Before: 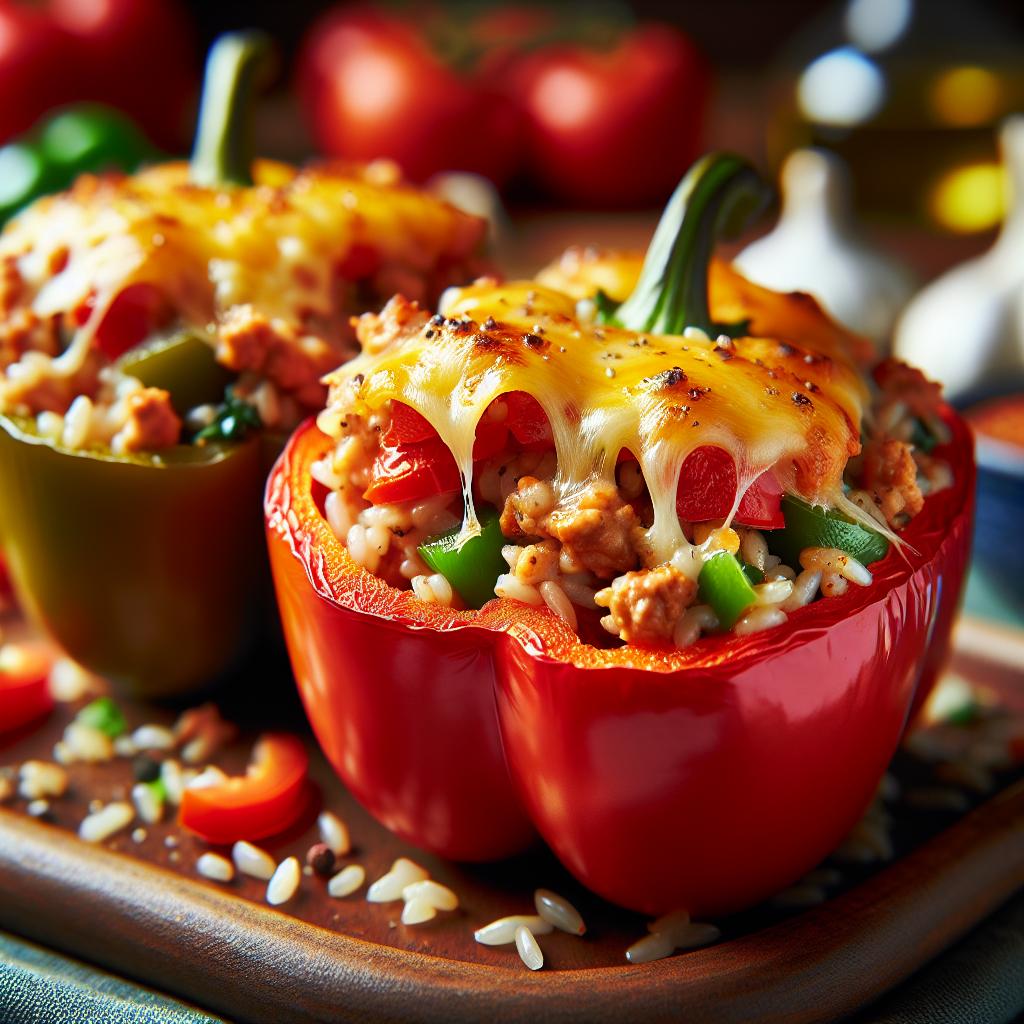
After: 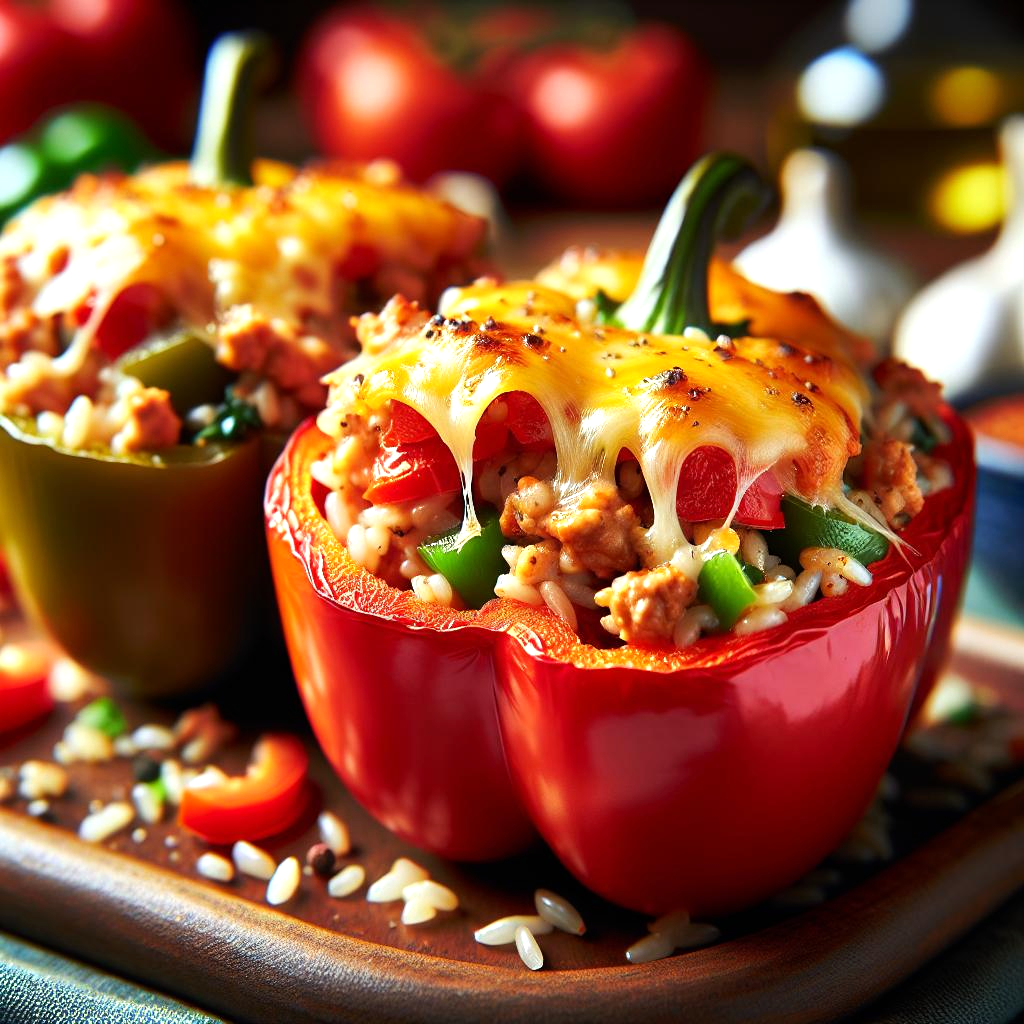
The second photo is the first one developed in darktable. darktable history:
tone equalizer: -8 EV -0.401 EV, -7 EV -0.402 EV, -6 EV -0.308 EV, -5 EV -0.184 EV, -3 EV 0.191 EV, -2 EV 0.35 EV, -1 EV 0.395 EV, +0 EV 0.392 EV
